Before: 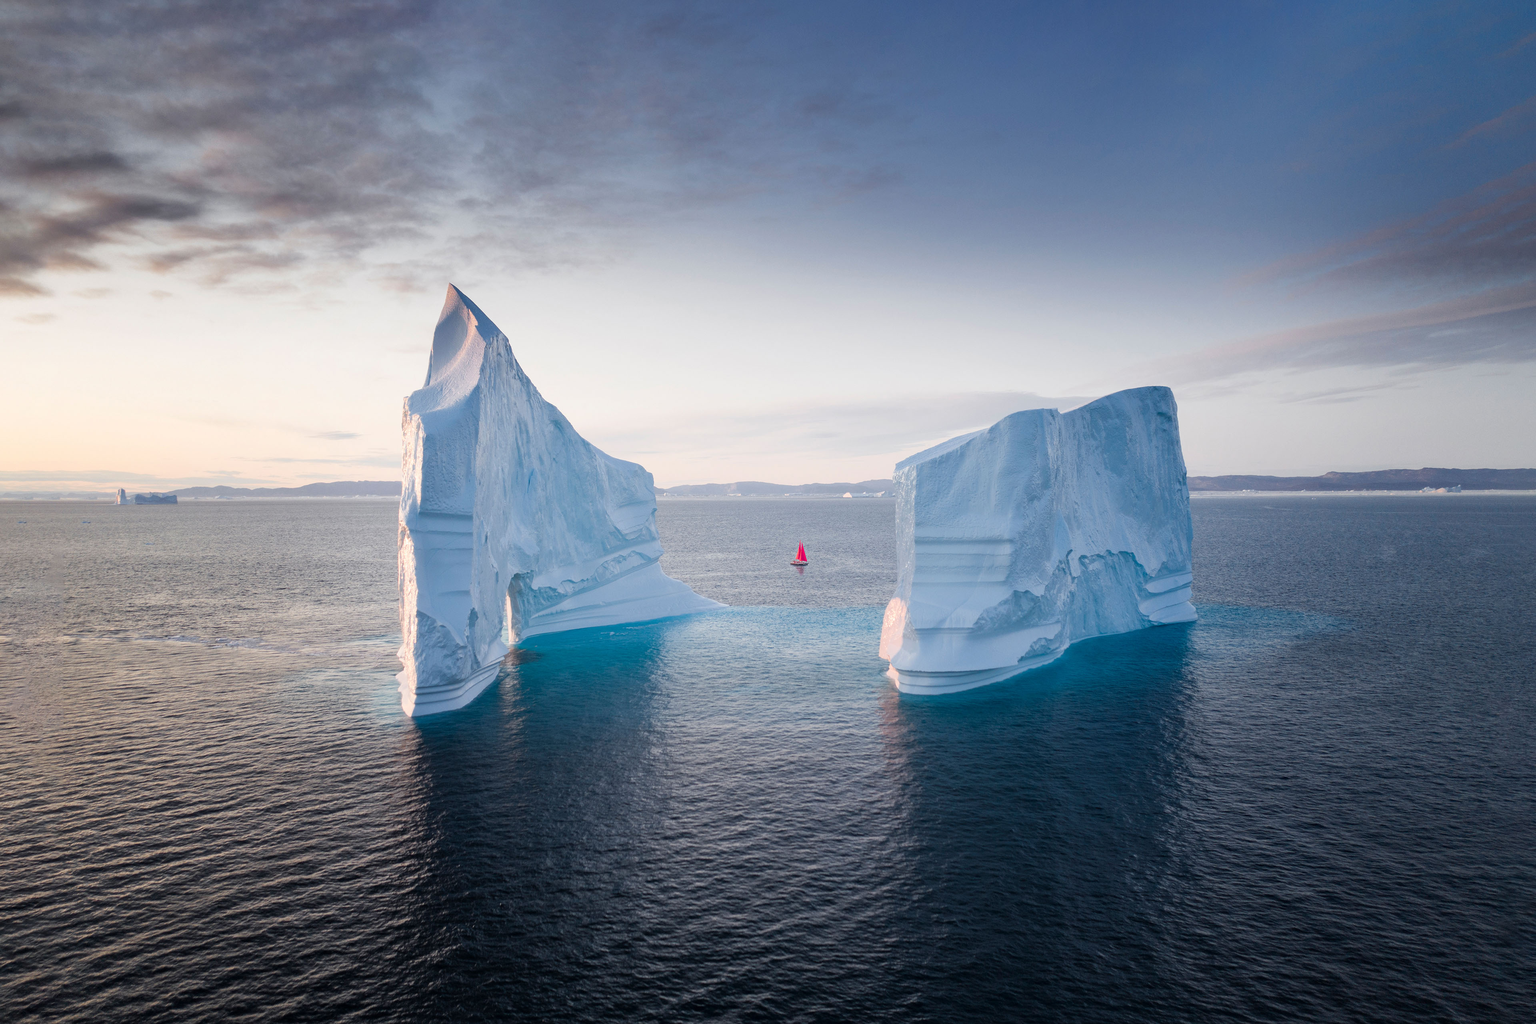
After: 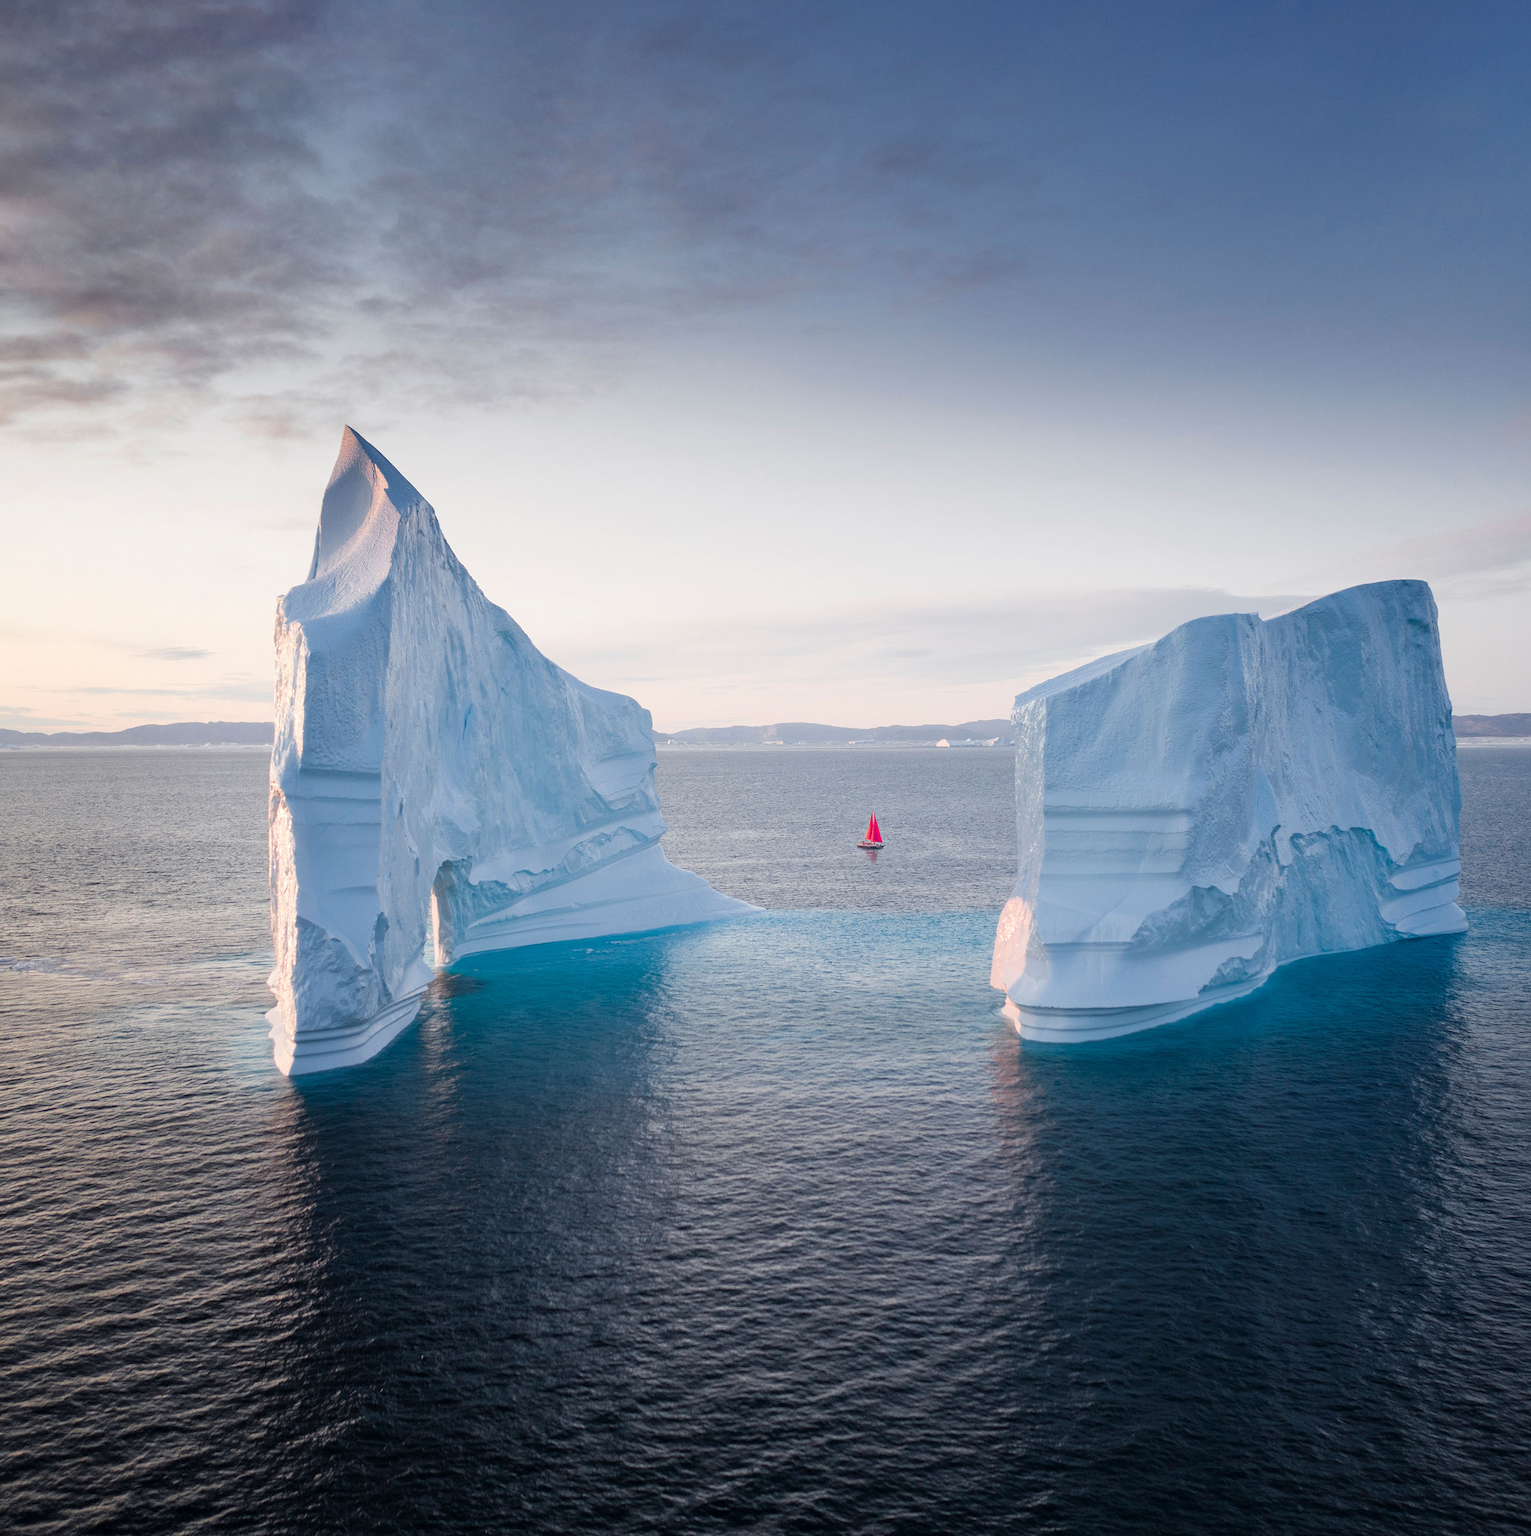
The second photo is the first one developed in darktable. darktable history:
crop and rotate: left 14.287%, right 19.233%
